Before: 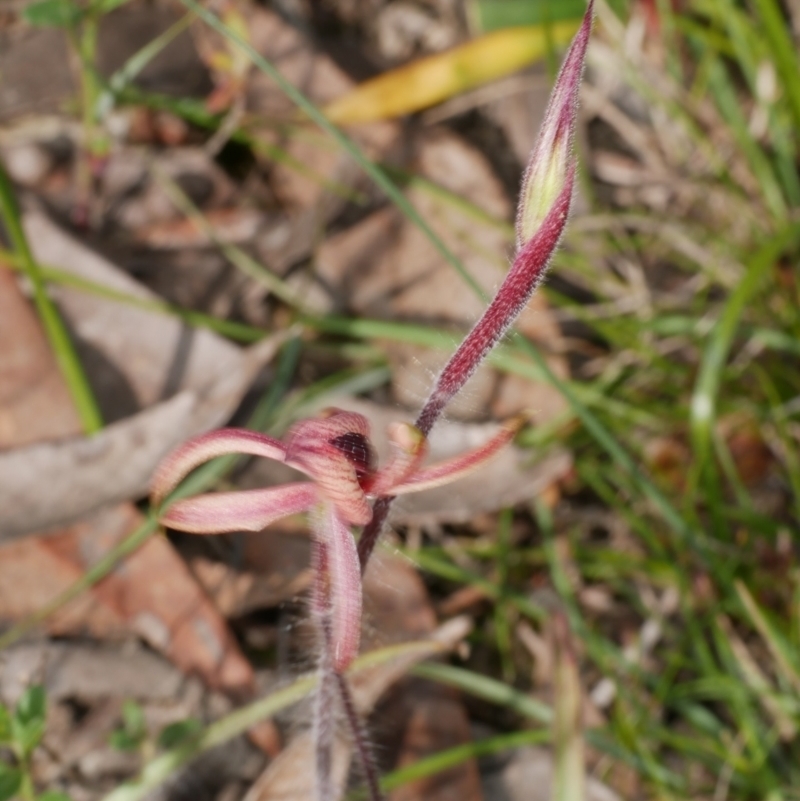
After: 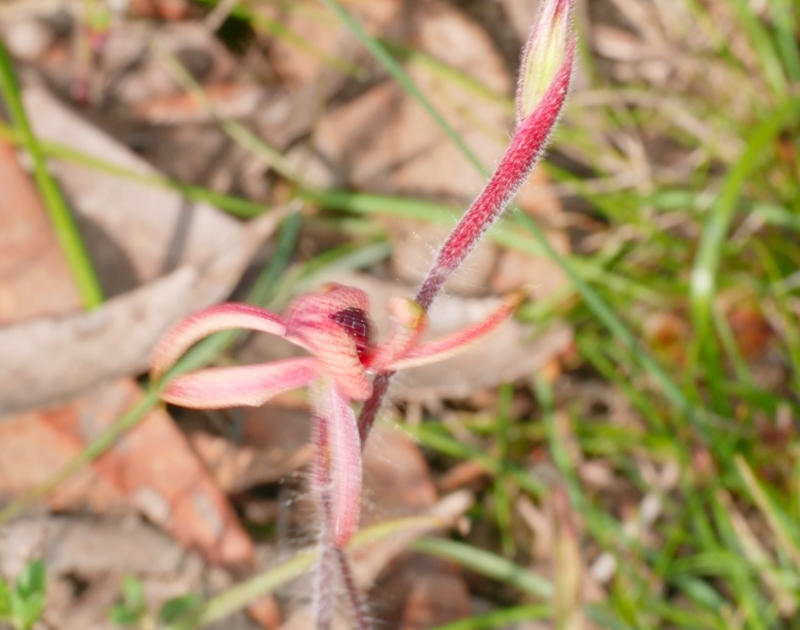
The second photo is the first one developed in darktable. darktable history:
crop and rotate: top 15.756%, bottom 5.533%
levels: levels [0, 0.397, 0.955]
